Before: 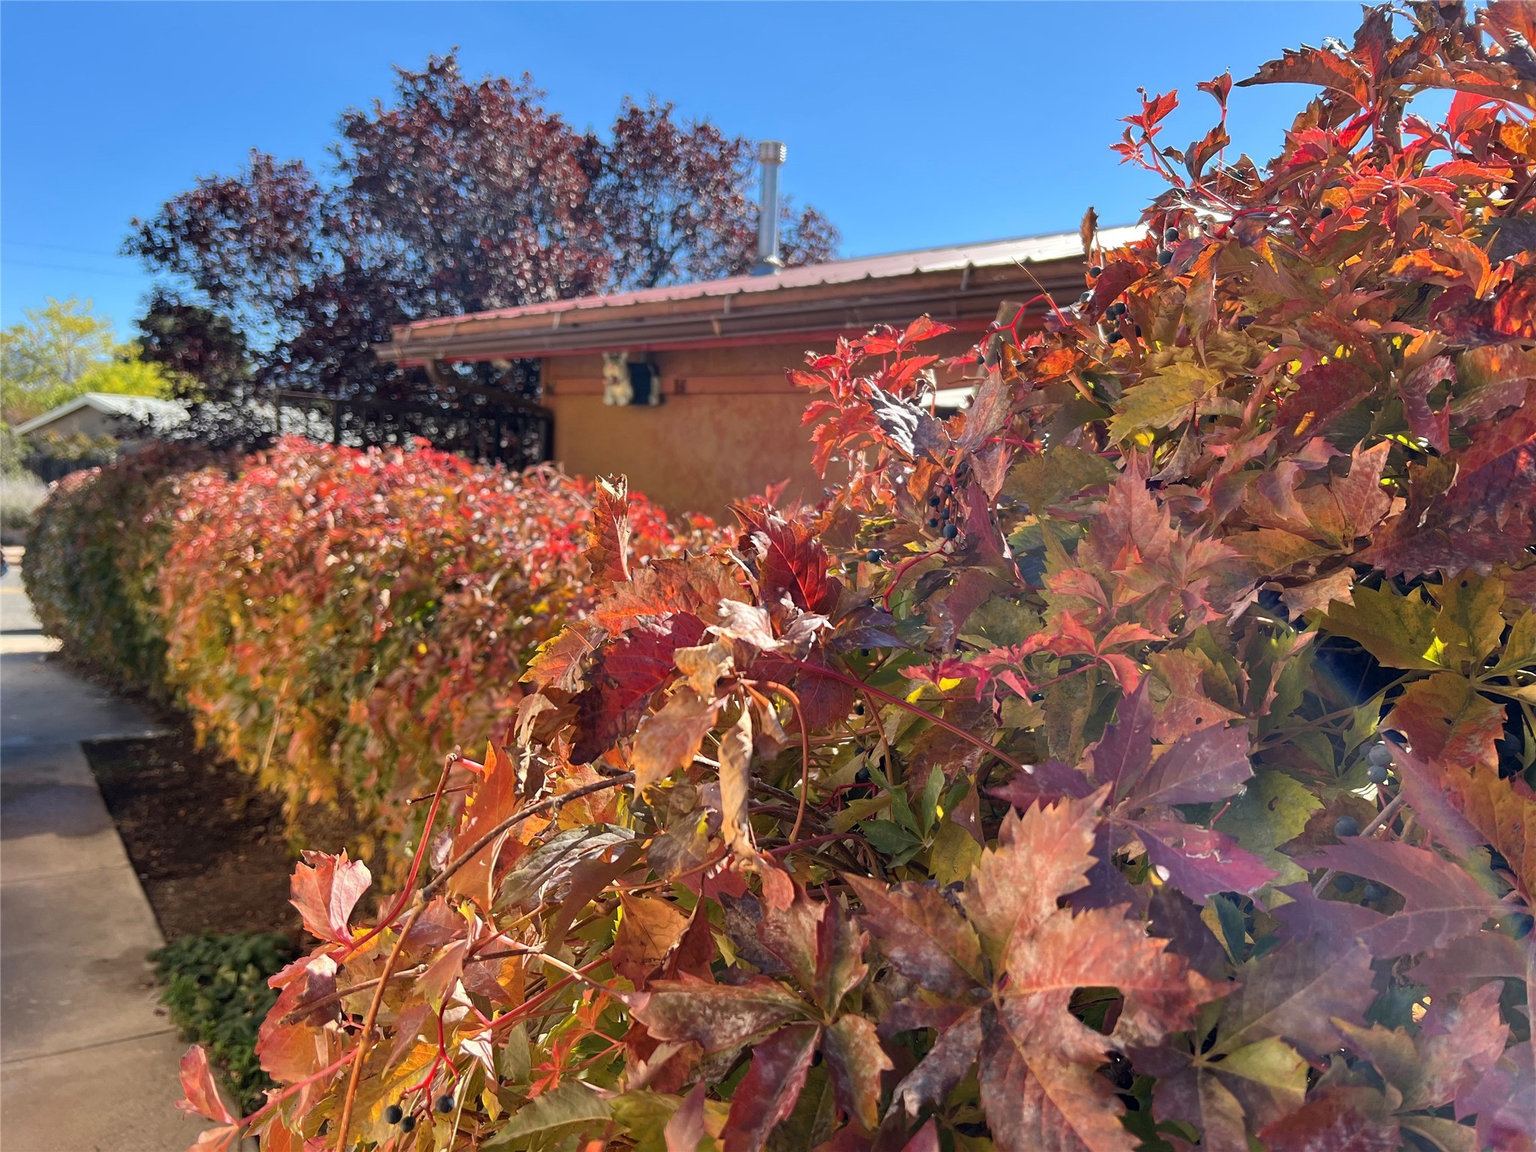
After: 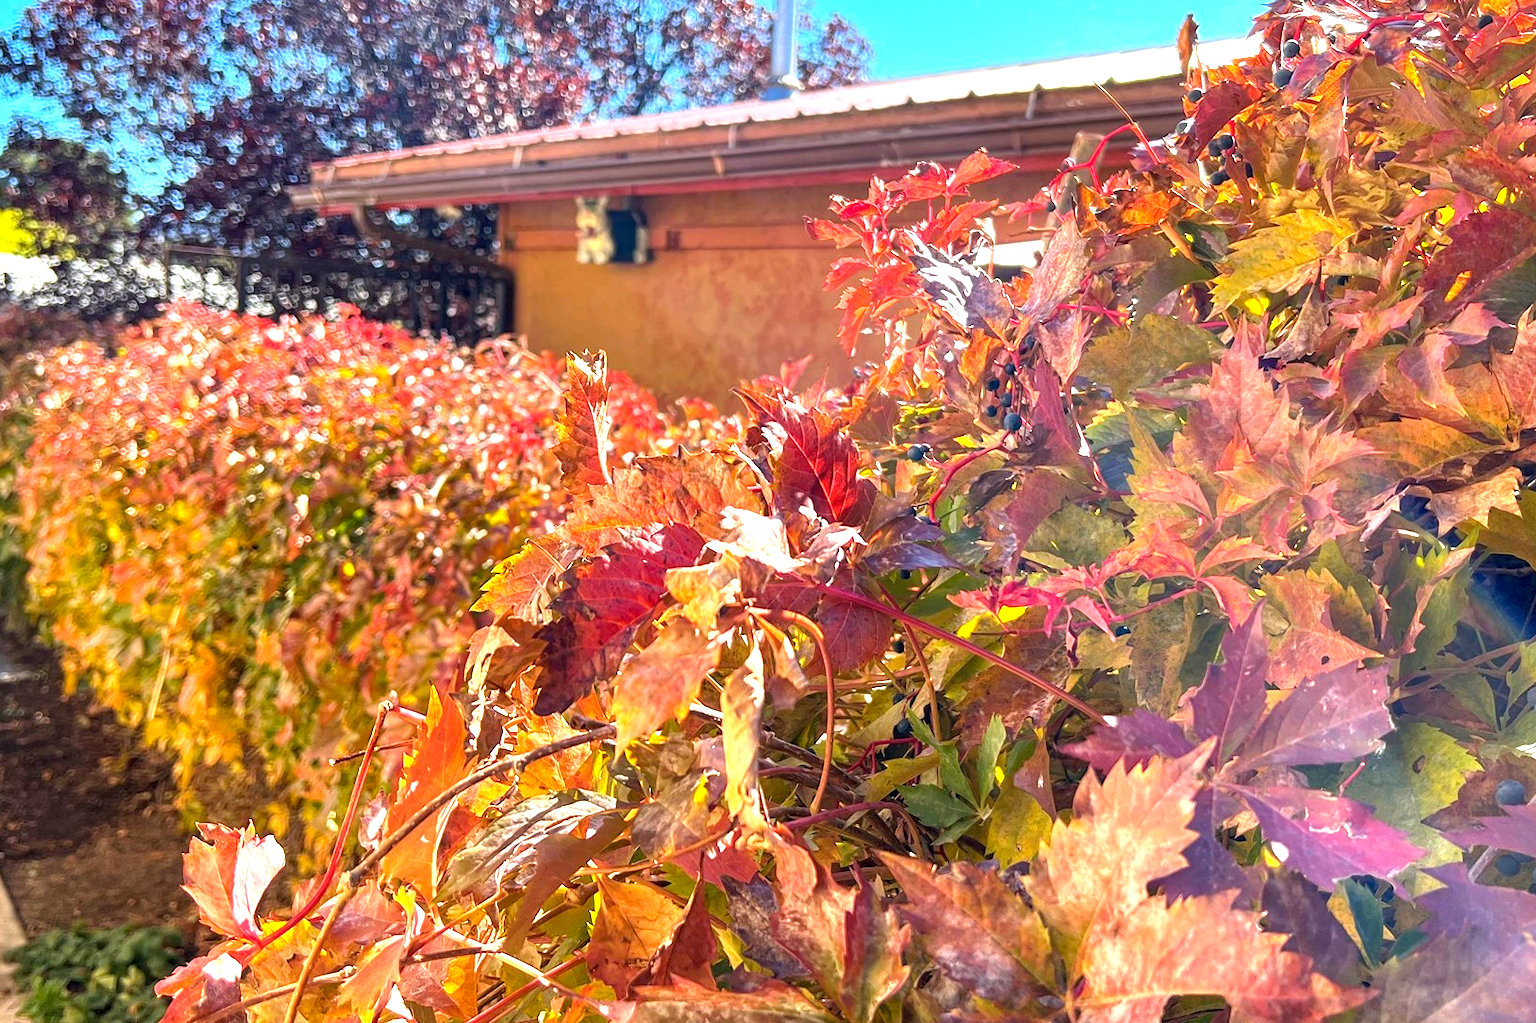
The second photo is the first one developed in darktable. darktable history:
crop: left 9.433%, top 17.013%, right 11.017%, bottom 12.309%
exposure: exposure 1.162 EV, compensate highlight preservation false
color balance rgb: power › hue 307.77°, perceptual saturation grading › global saturation 0.902%, global vibrance 41.465%
local contrast: on, module defaults
